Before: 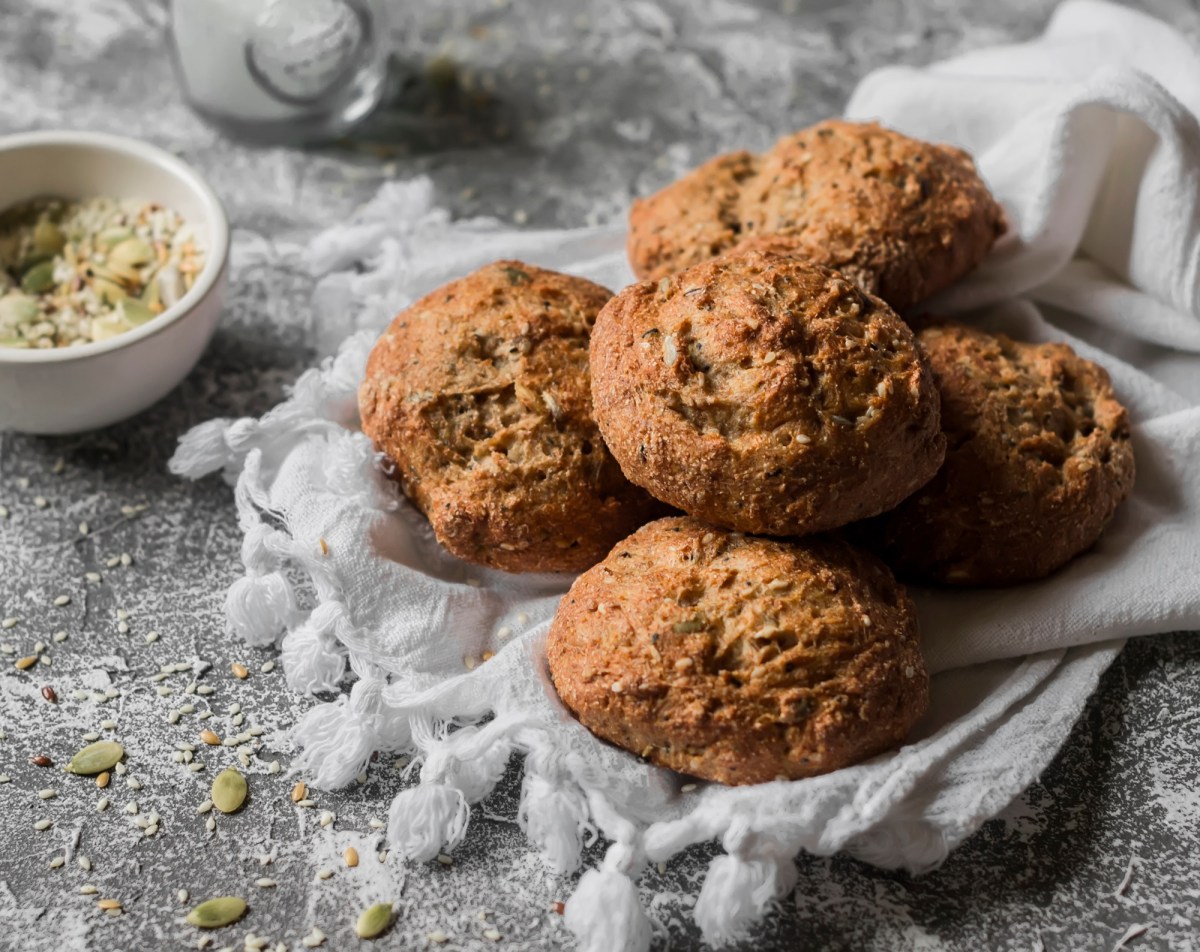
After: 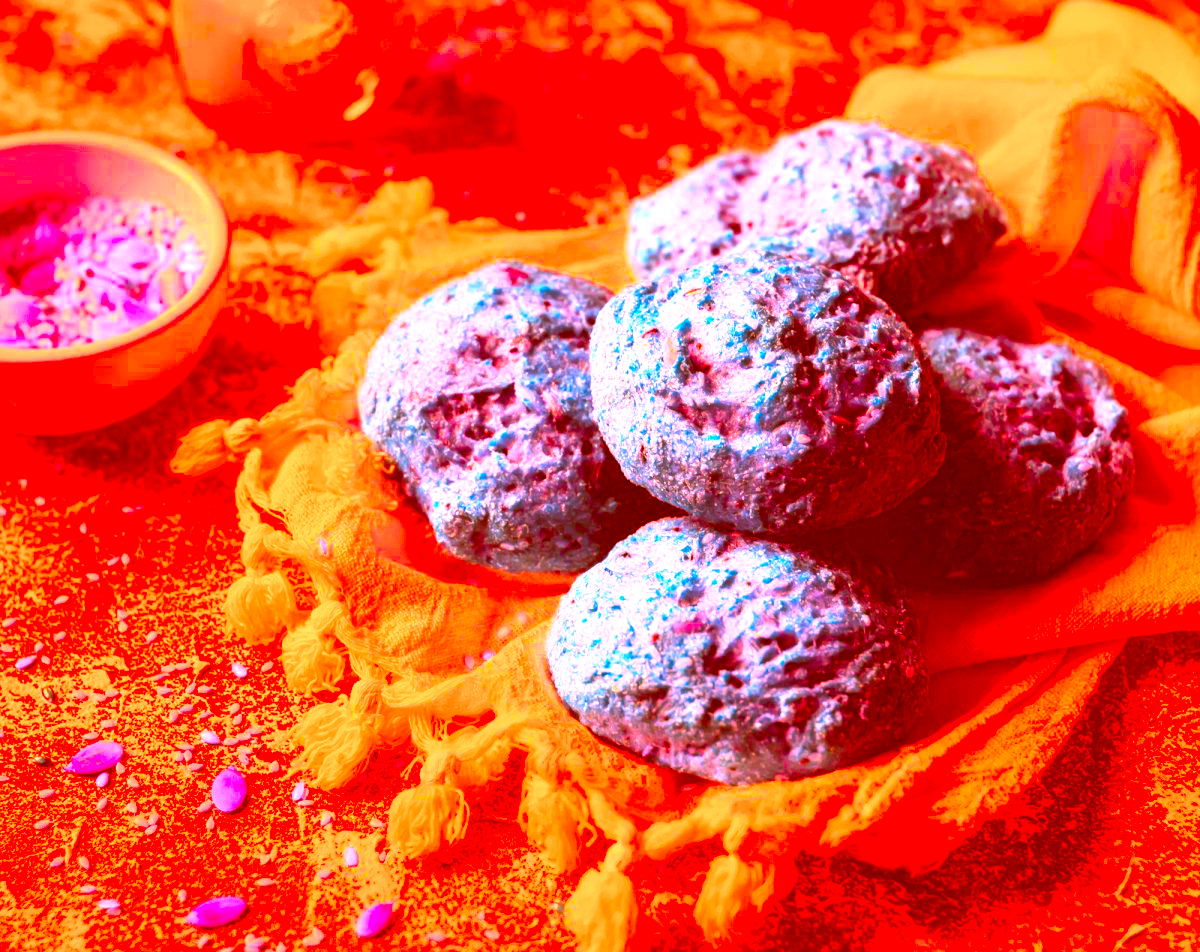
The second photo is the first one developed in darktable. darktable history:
exposure: black level correction 0, exposure 1.36 EV, compensate highlight preservation false
local contrast: highlights 106%, shadows 97%, detail 120%, midtone range 0.2
color correction: highlights a* -39.05, highlights b* -39.53, shadows a* -39.25, shadows b* -39.72, saturation -2.98
